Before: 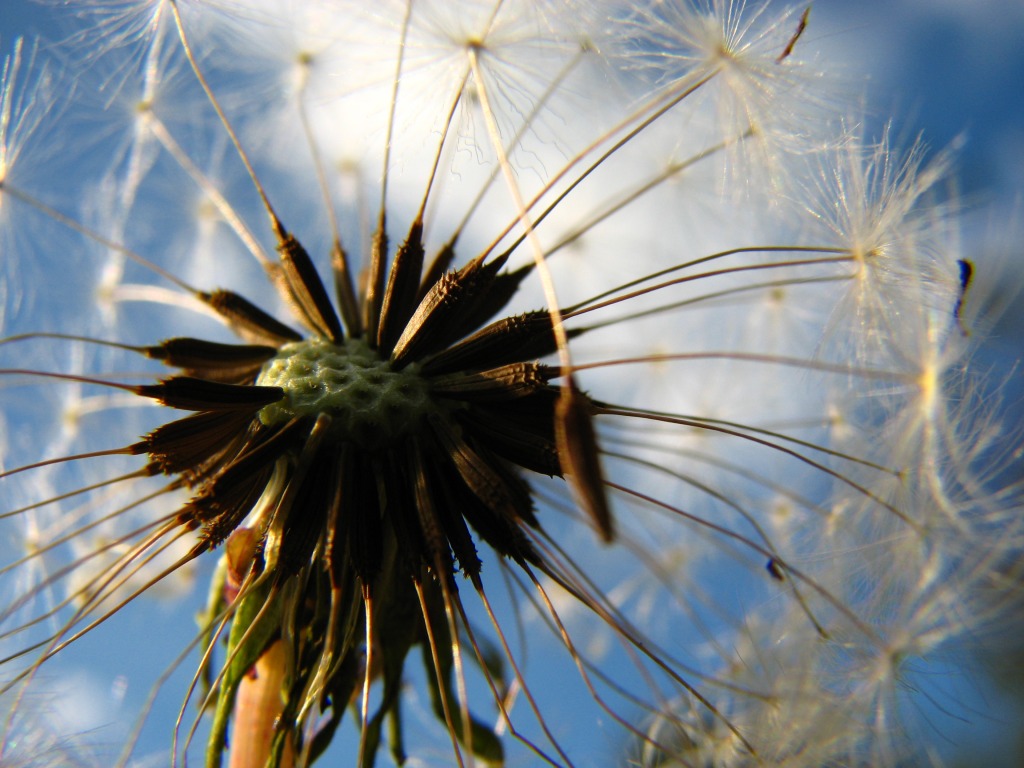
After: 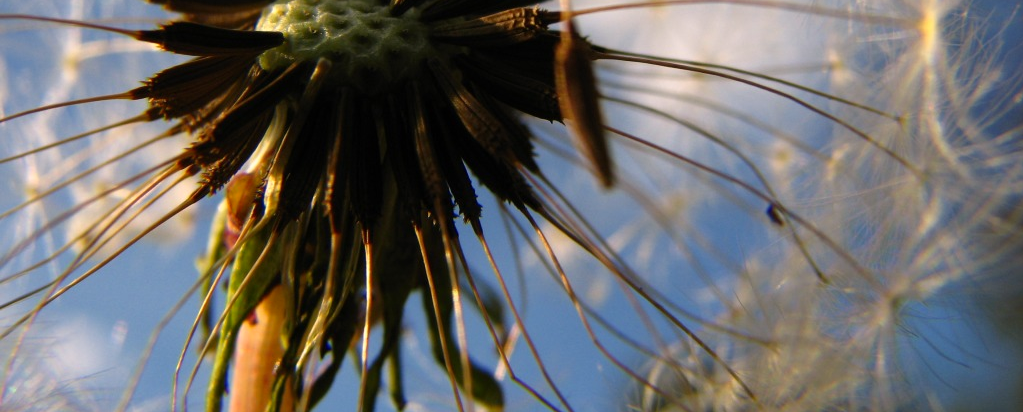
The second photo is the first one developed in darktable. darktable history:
crop and rotate: top 46.237%
color correction: highlights a* 5.81, highlights b* 4.84
